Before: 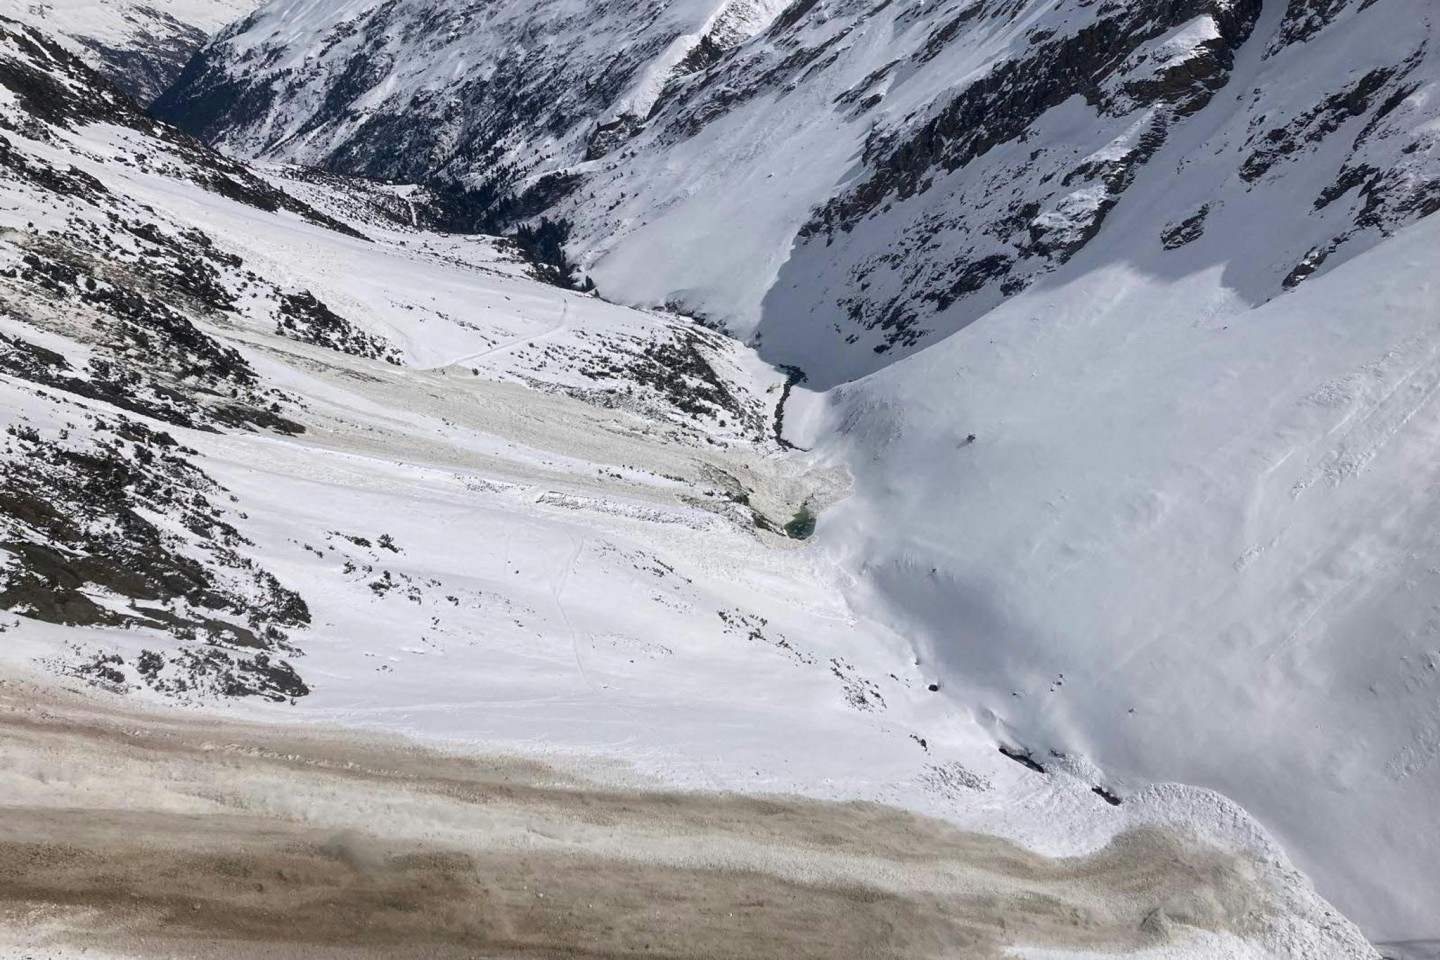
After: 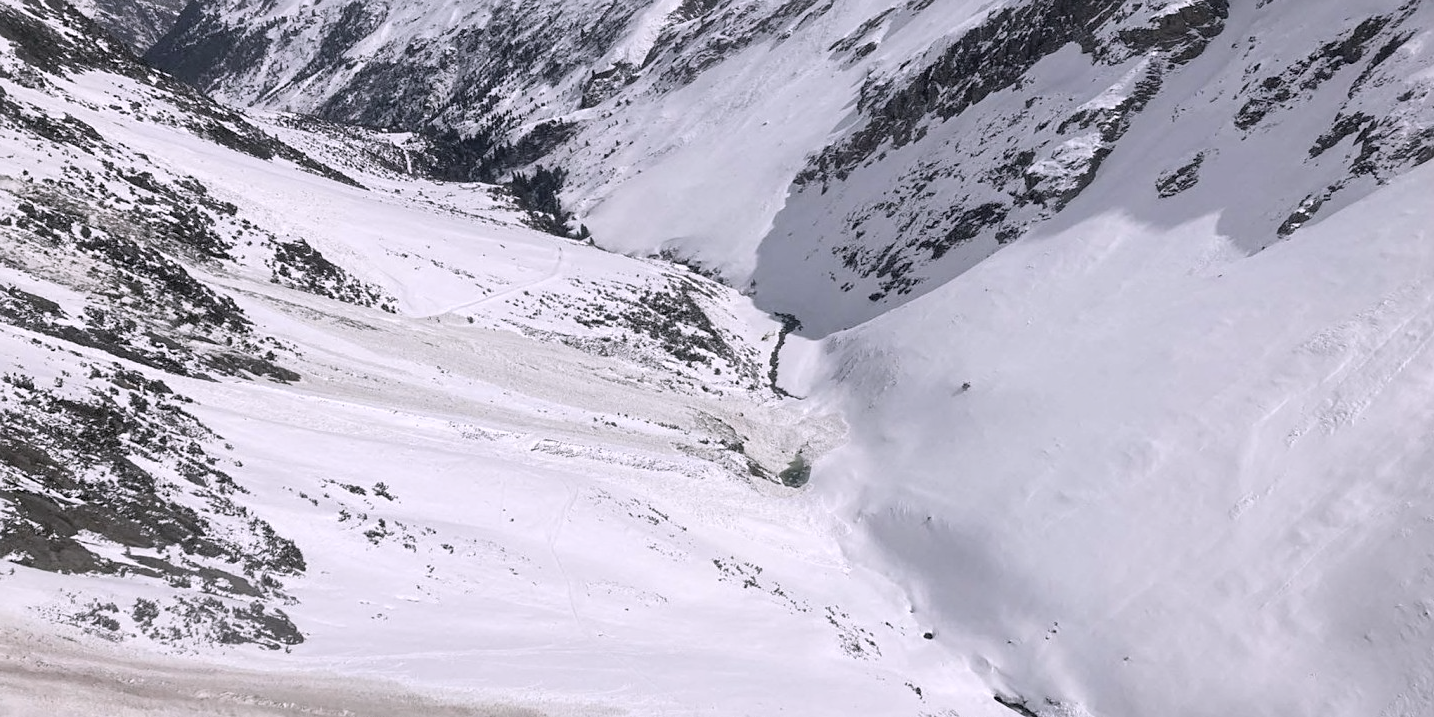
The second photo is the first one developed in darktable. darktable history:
crop: left 0.387%, top 5.469%, bottom 19.809%
sharpen: amount 0.2
contrast brightness saturation: brightness 0.18, saturation -0.5
white balance: red 1.066, blue 1.119
